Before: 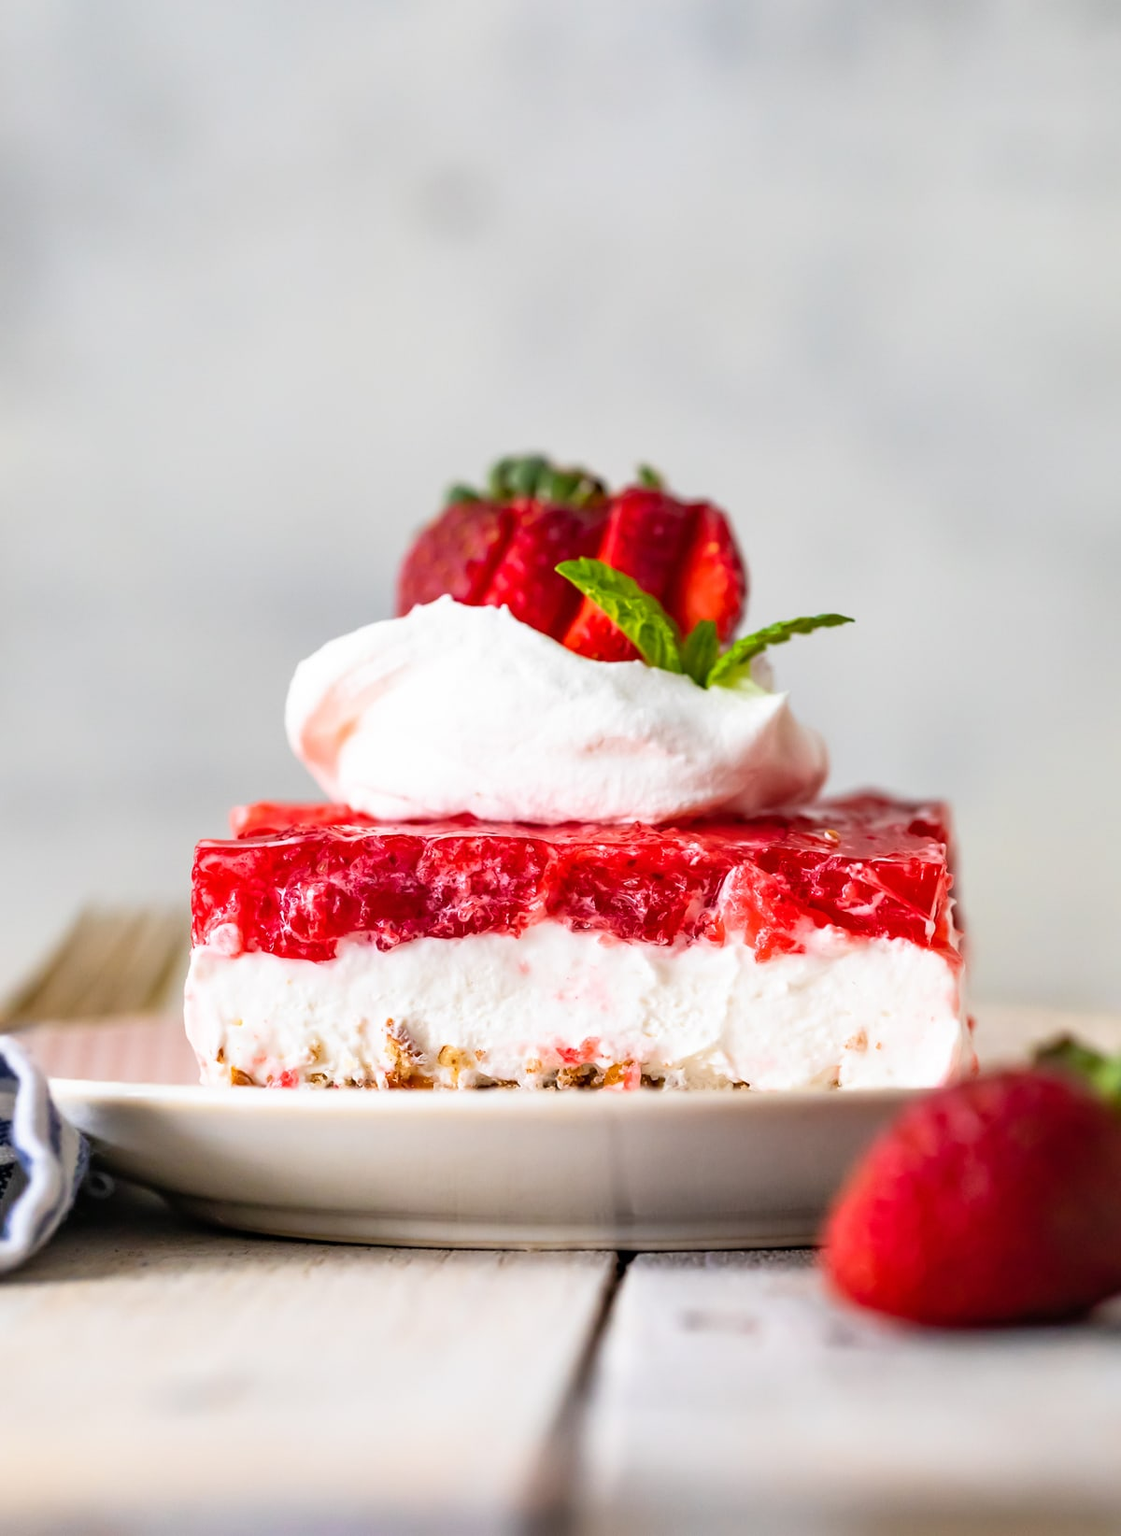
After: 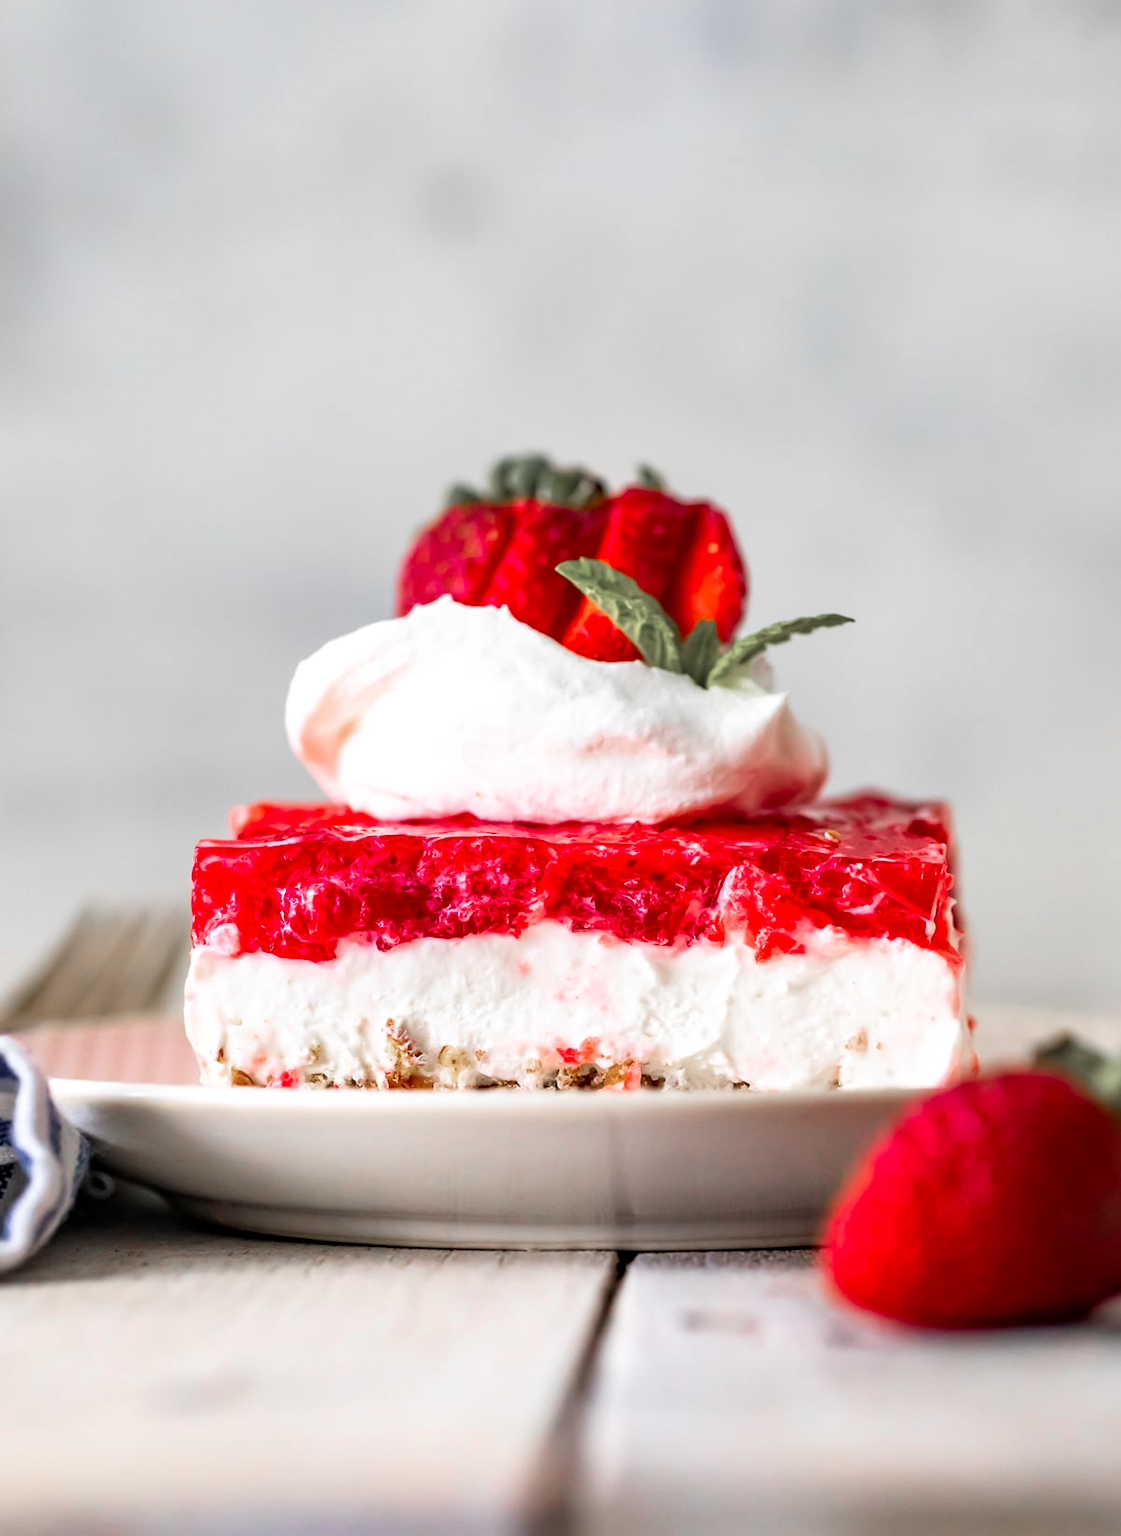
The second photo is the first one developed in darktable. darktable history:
color zones: curves: ch1 [(0, 0.708) (0.088, 0.648) (0.245, 0.187) (0.429, 0.326) (0.571, 0.498) (0.714, 0.5) (0.857, 0.5) (1, 0.708)]
local contrast: highlights 100%, shadows 100%, detail 120%, midtone range 0.2
